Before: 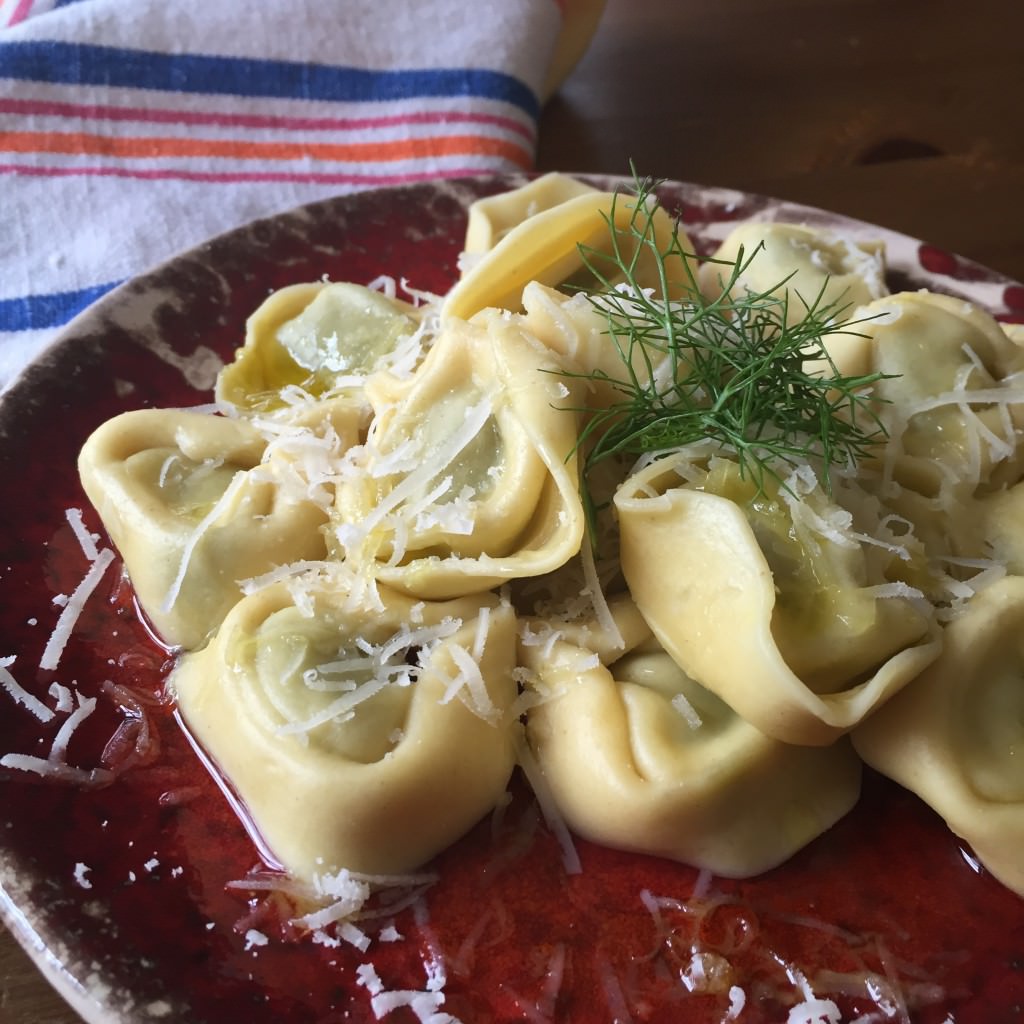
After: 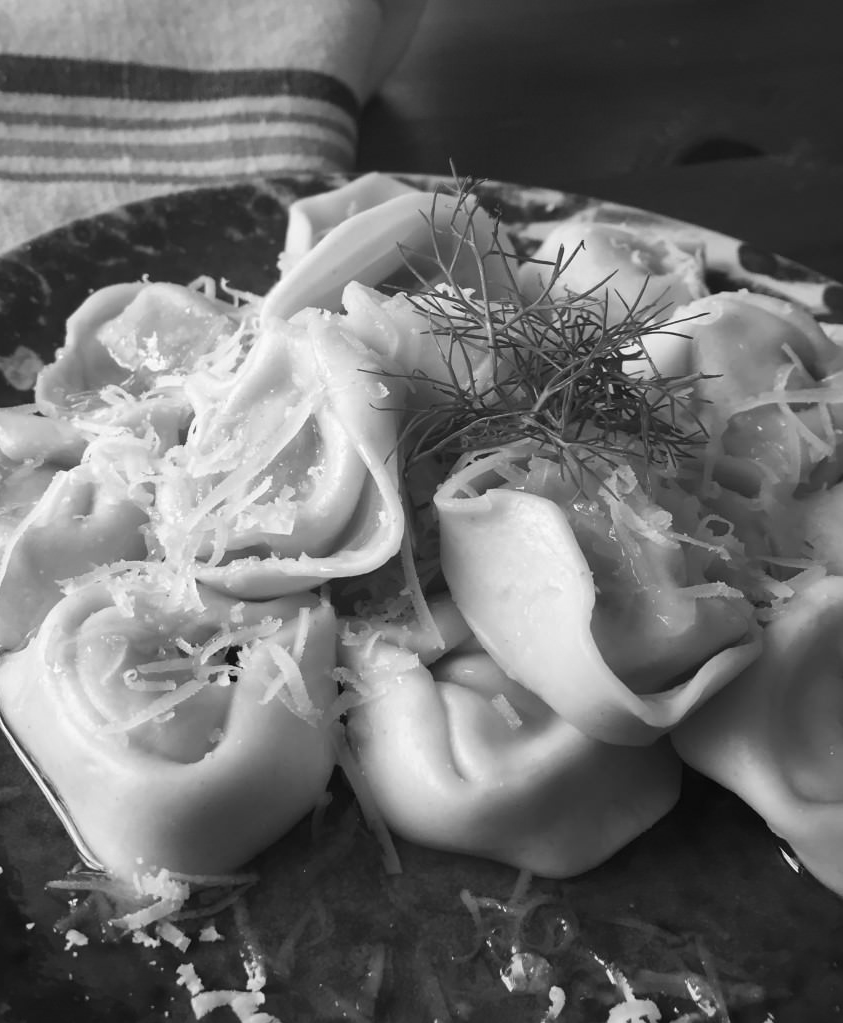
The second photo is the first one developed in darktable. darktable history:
crop: left 17.582%, bottom 0.031%
monochrome: on, module defaults
